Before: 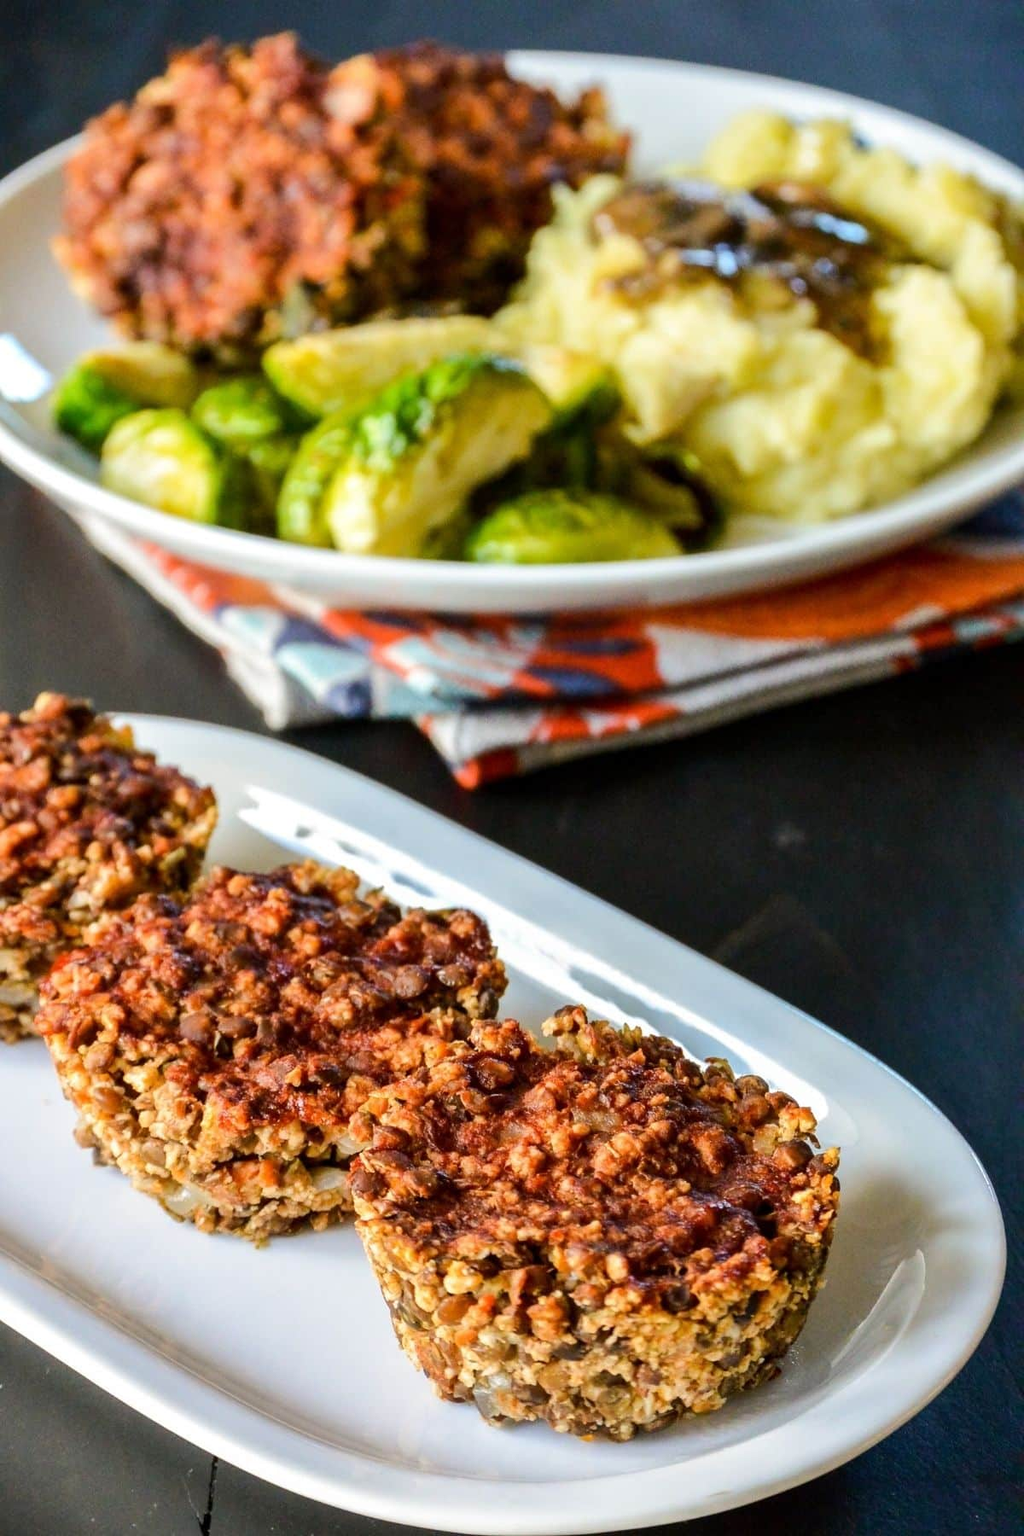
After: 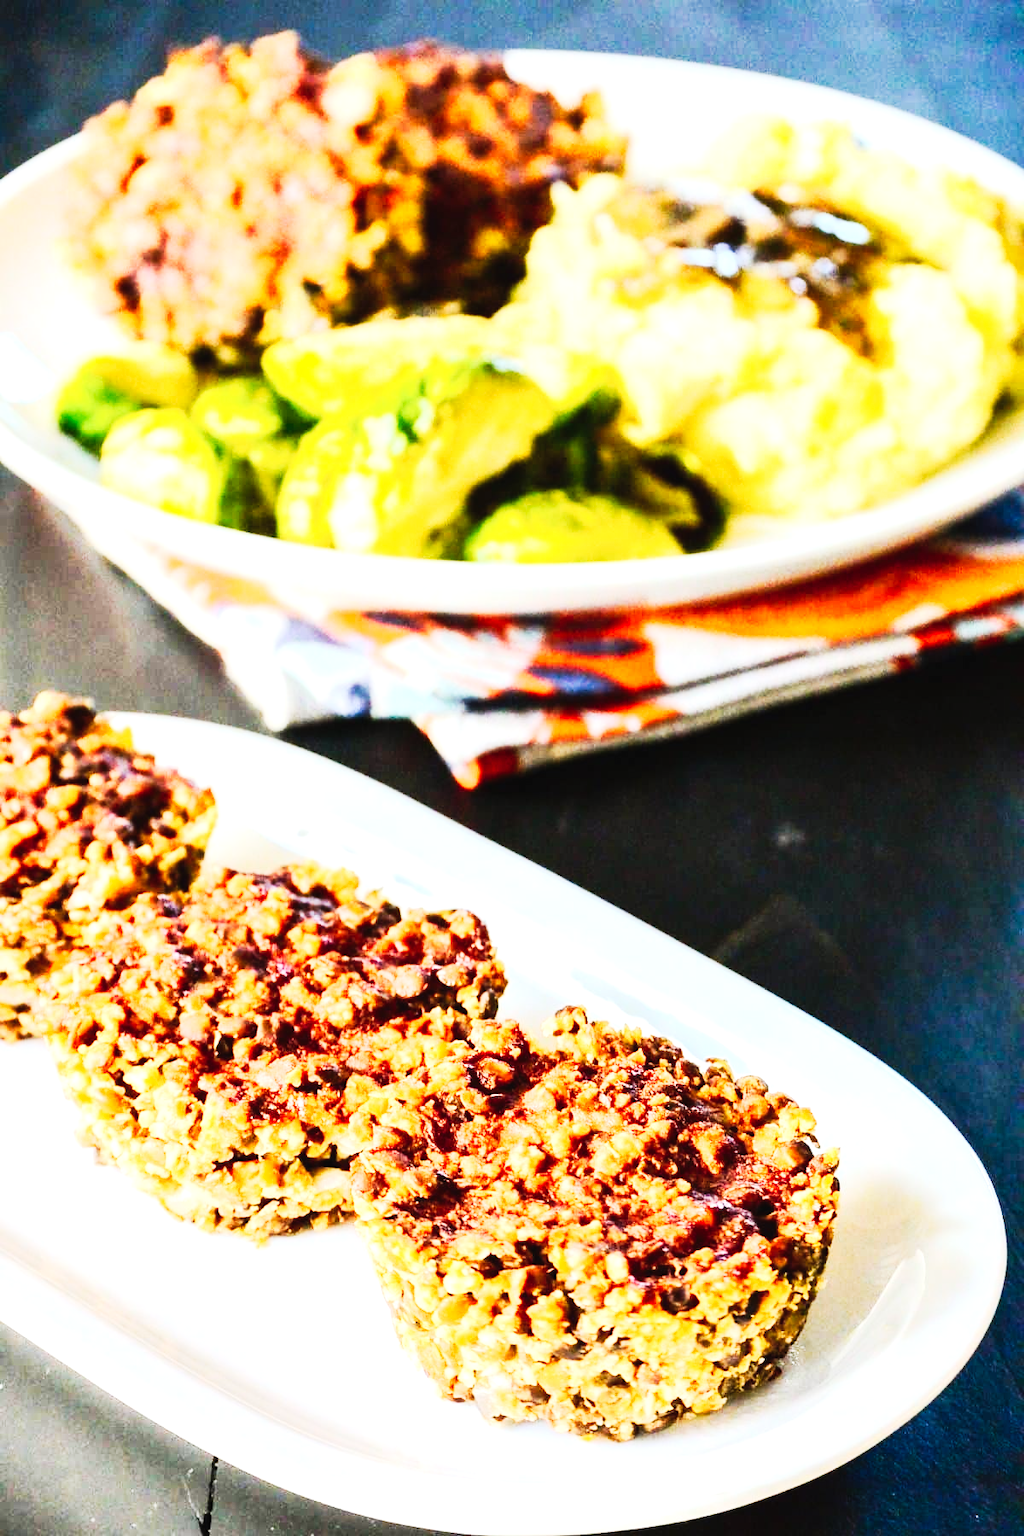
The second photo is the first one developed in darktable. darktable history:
contrast brightness saturation: contrast 0.236, brightness 0.09
exposure: black level correction 0, exposure 1.471 EV, compensate highlight preservation false
tone curve: curves: ch0 [(0, 0.023) (0.132, 0.075) (0.251, 0.186) (0.463, 0.461) (0.662, 0.757) (0.854, 0.909) (1, 0.973)]; ch1 [(0, 0) (0.447, 0.411) (0.483, 0.469) (0.498, 0.496) (0.518, 0.514) (0.561, 0.579) (0.604, 0.645) (0.669, 0.73) (0.819, 0.93) (1, 1)]; ch2 [(0, 0) (0.307, 0.315) (0.425, 0.438) (0.483, 0.477) (0.503, 0.503) (0.526, 0.534) (0.567, 0.569) (0.617, 0.674) (0.703, 0.797) (0.985, 0.966)], preserve colors none
